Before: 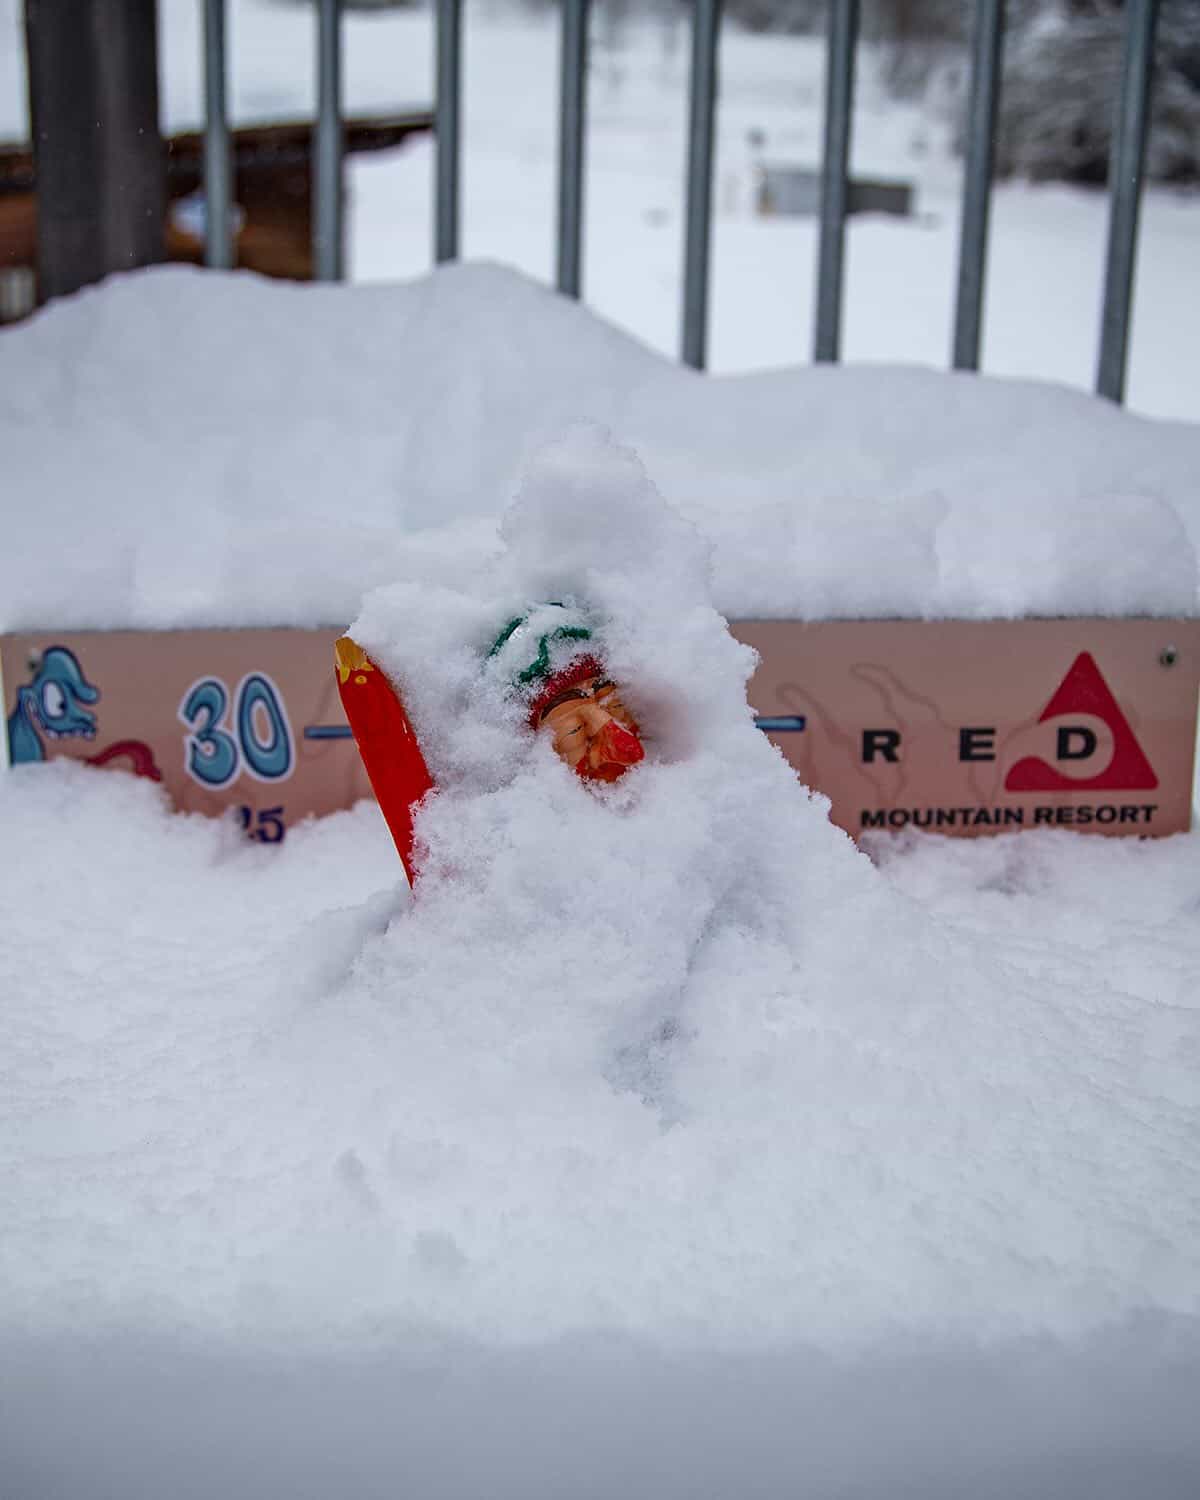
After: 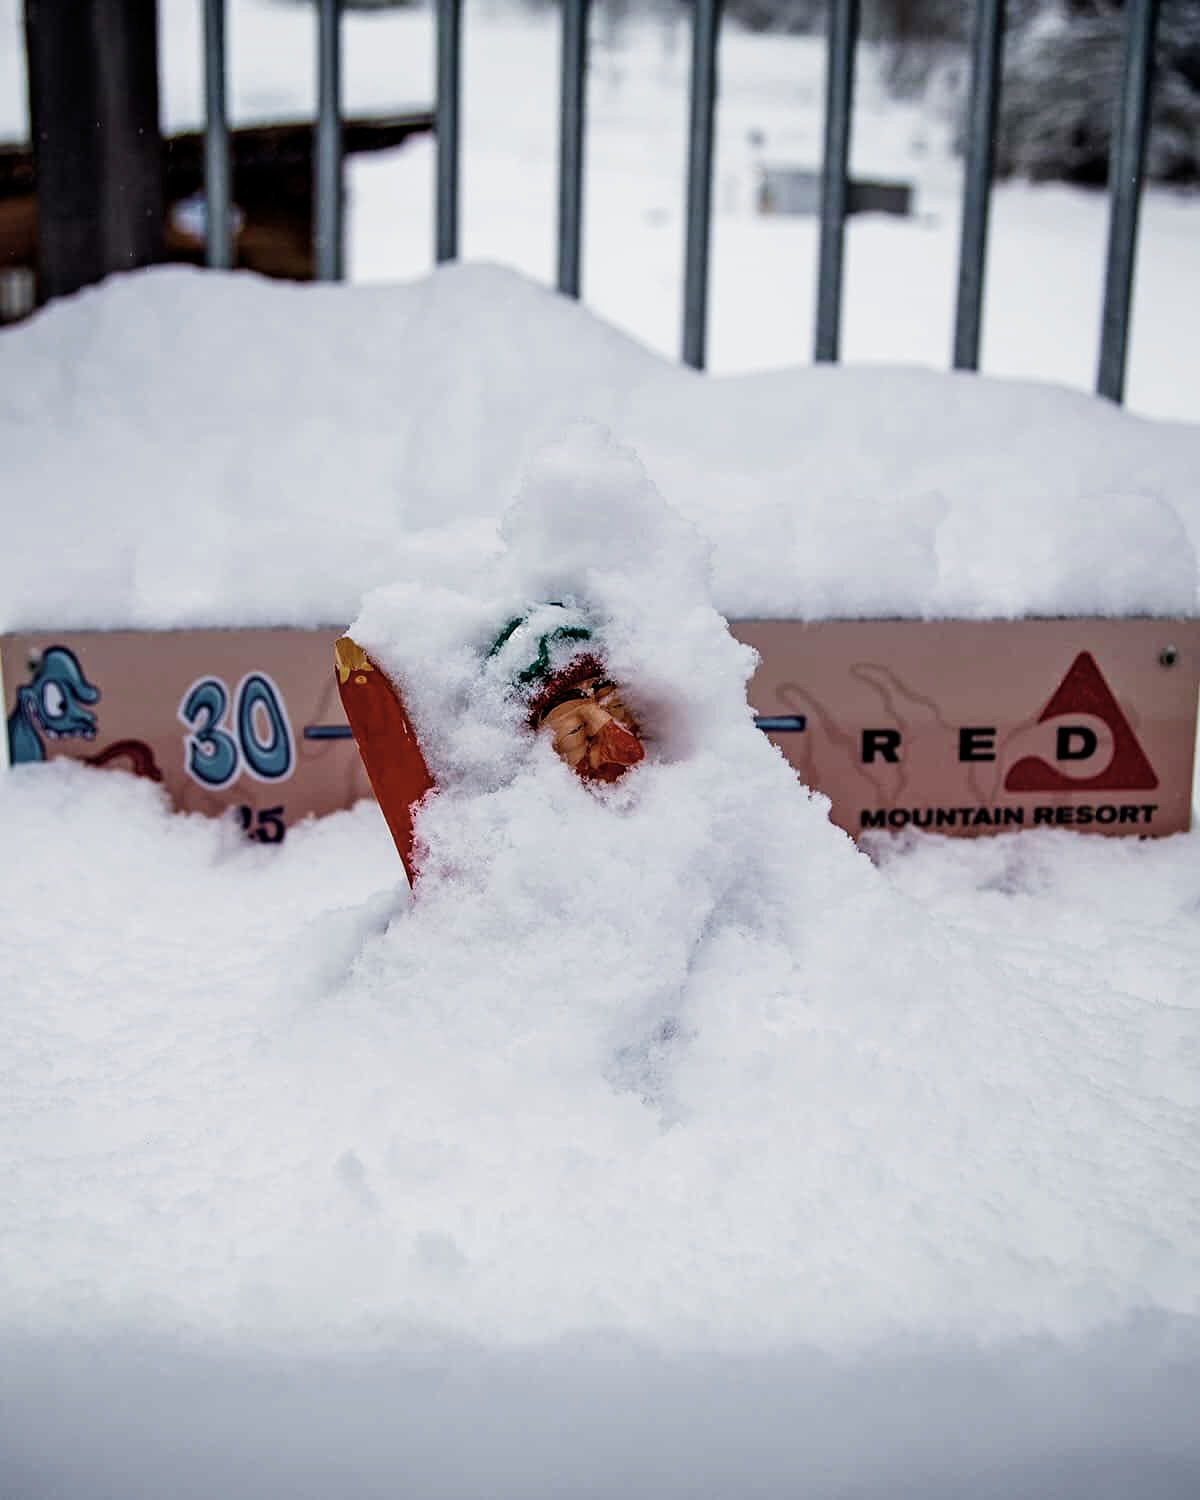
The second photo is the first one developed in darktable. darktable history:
velvia: on, module defaults
contrast brightness saturation: contrast 0.1, saturation -0.373
filmic rgb: black relative exposure -8.1 EV, white relative exposure 3 EV, hardness 5.4, contrast 1.265, preserve chrominance no, color science v4 (2020), iterations of high-quality reconstruction 0, contrast in shadows soft
exposure: black level correction 0.003, exposure 0.147 EV, compensate highlight preservation false
